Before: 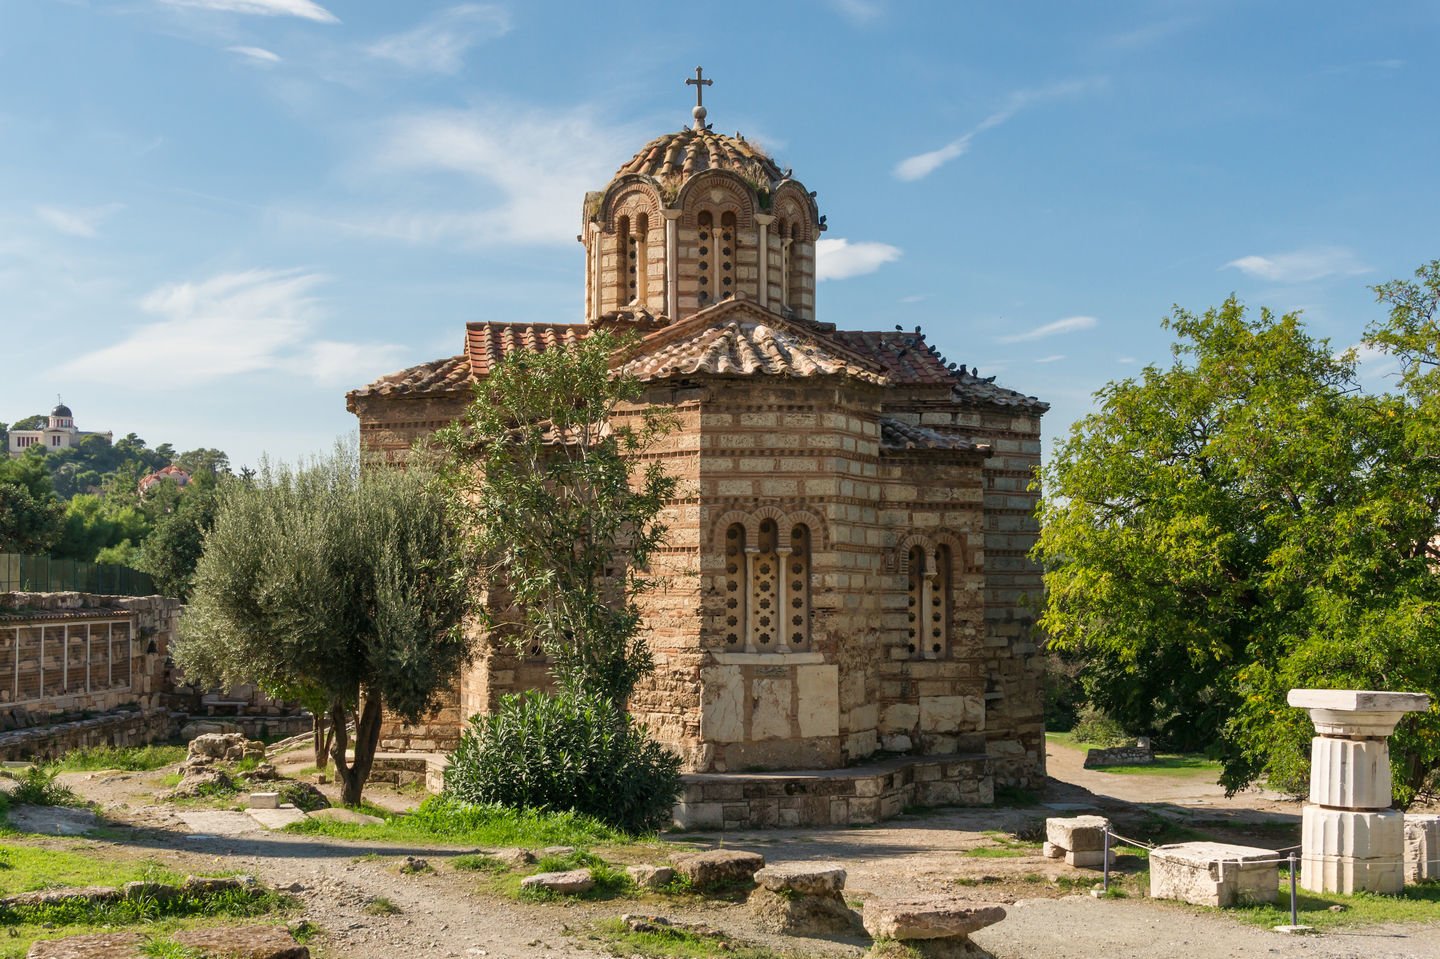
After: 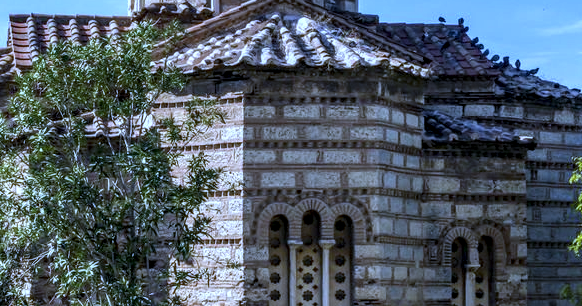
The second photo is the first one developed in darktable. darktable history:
local contrast: highlights 60%, shadows 60%, detail 160%
crop: left 31.751%, top 32.172%, right 27.8%, bottom 35.83%
white balance: red 0.766, blue 1.537
